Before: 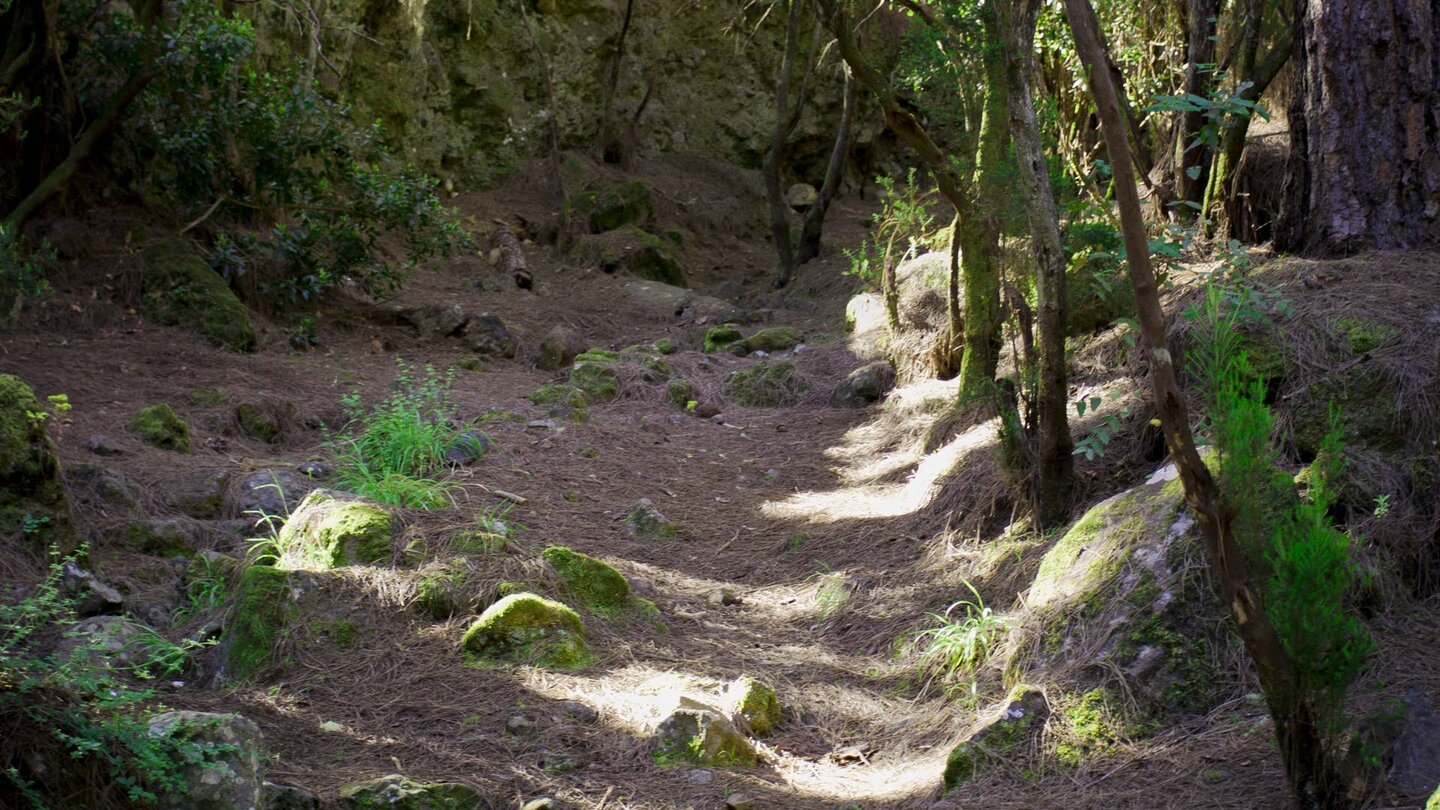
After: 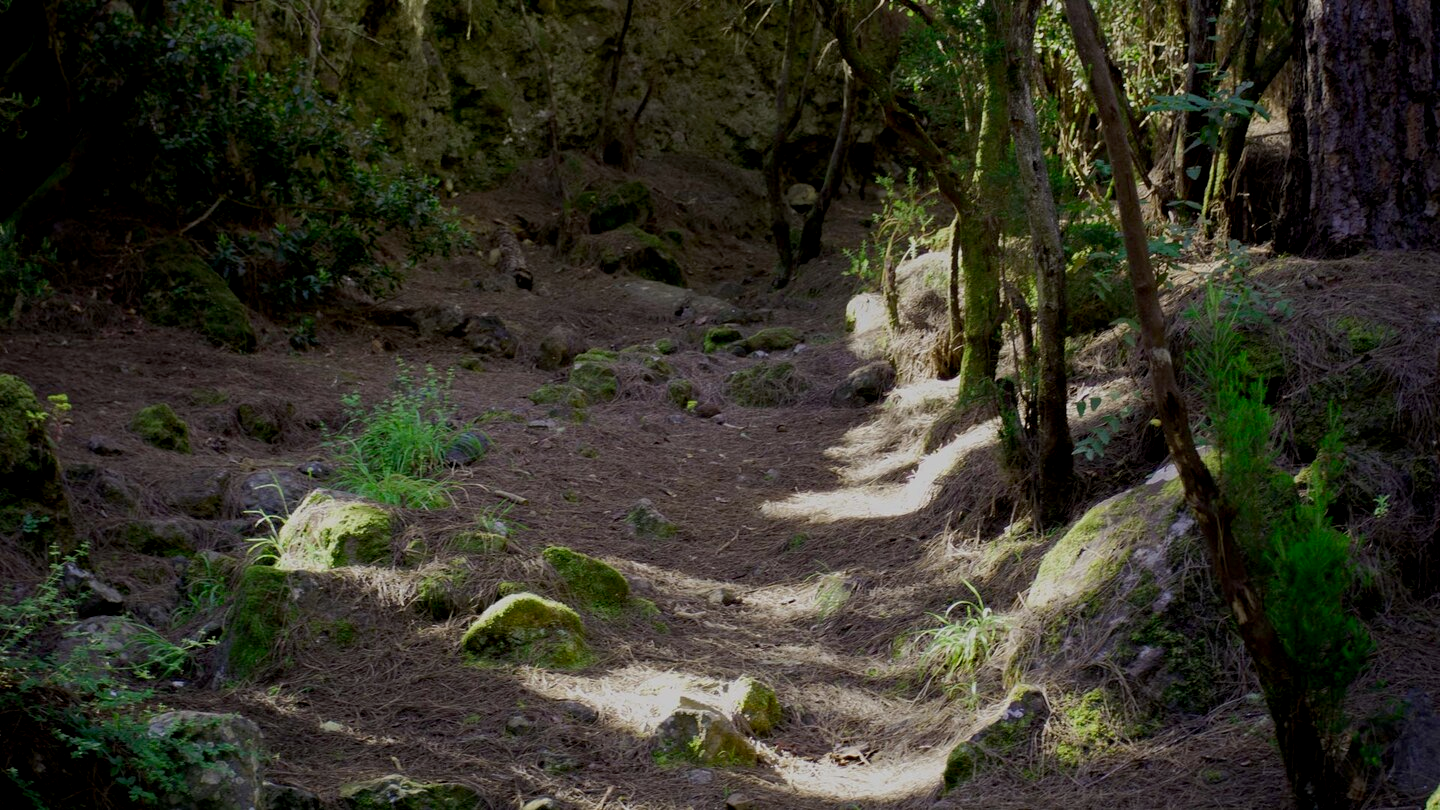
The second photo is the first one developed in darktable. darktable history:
color correction: highlights b* 0.041
exposure: black level correction 0.009, exposure -0.667 EV, compensate exposure bias true, compensate highlight preservation false
